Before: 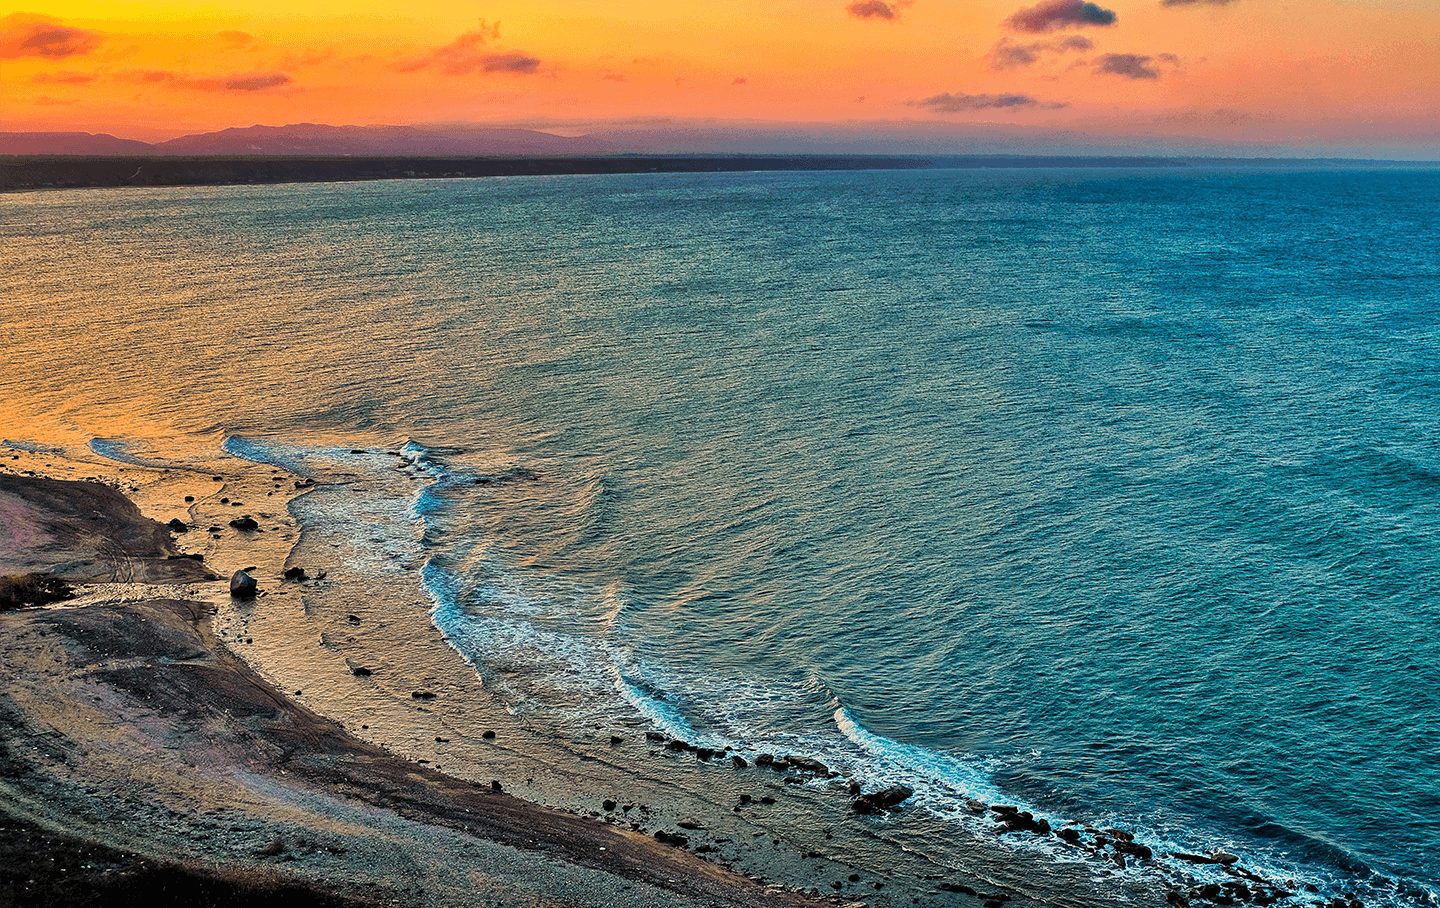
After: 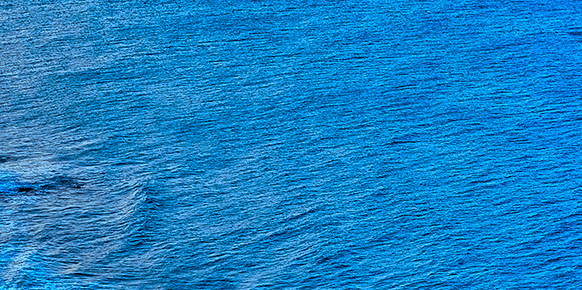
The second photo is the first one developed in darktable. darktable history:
white balance: red 0.871, blue 1.249
color calibration: illuminant custom, x 0.432, y 0.395, temperature 3098 K
crop: left 31.751%, top 32.172%, right 27.8%, bottom 35.83%
